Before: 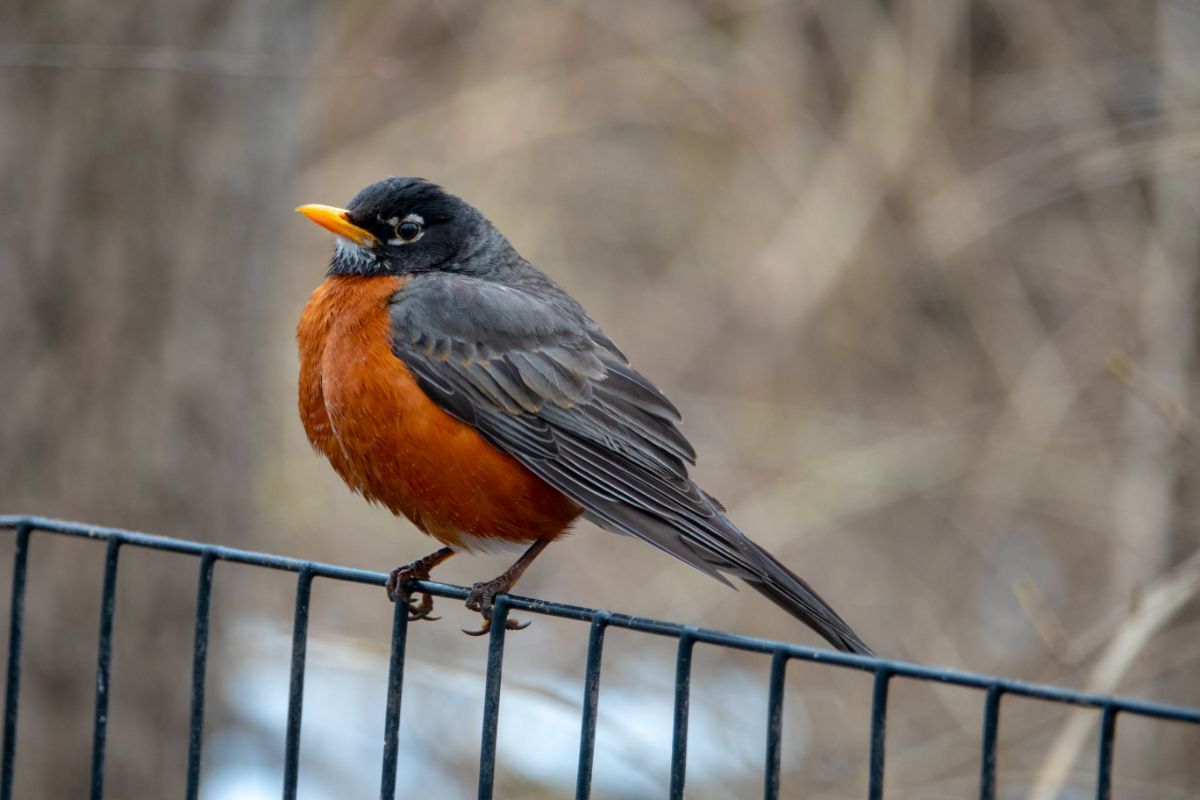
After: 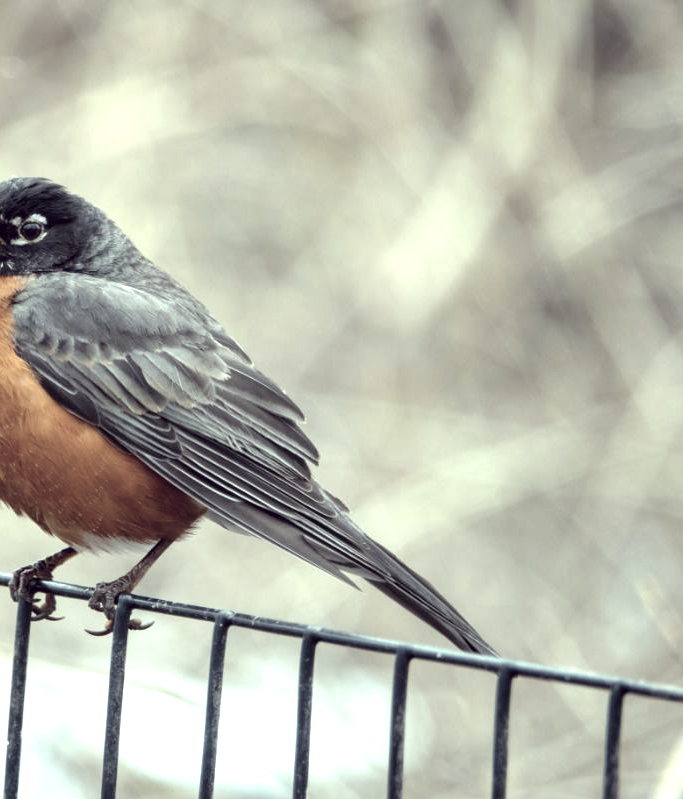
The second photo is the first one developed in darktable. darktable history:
exposure: exposure 1.001 EV, compensate highlight preservation false
color correction: highlights a* -20.89, highlights b* 20.69, shadows a* 19.5, shadows b* -20.16, saturation 0.377
shadows and highlights: radius 111.15, shadows 51.36, white point adjustment 9.03, highlights -5.28, soften with gaussian
crop: left 31.439%, top 0.001%, right 11.62%
